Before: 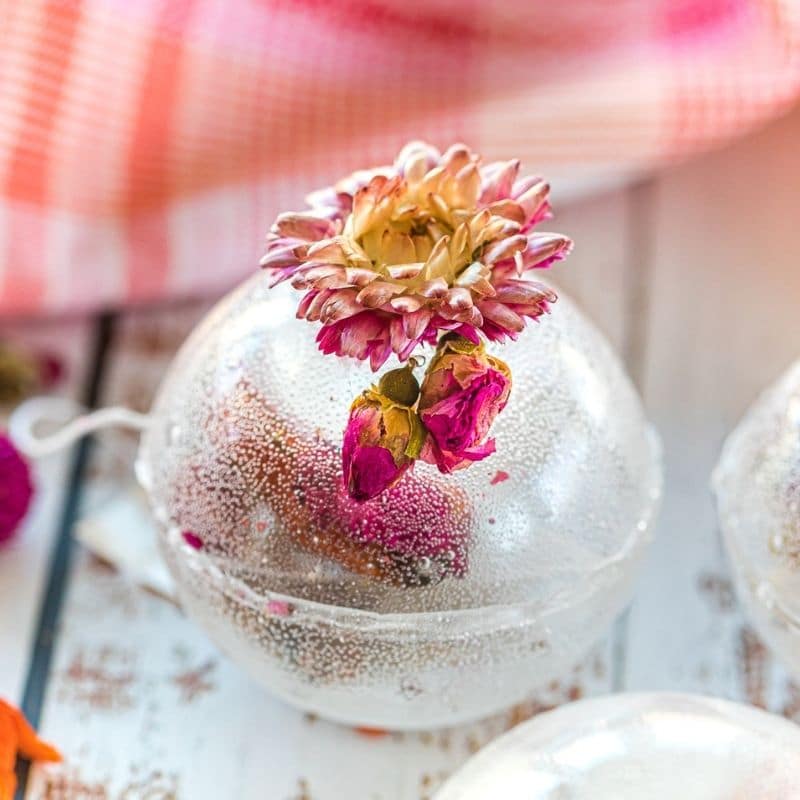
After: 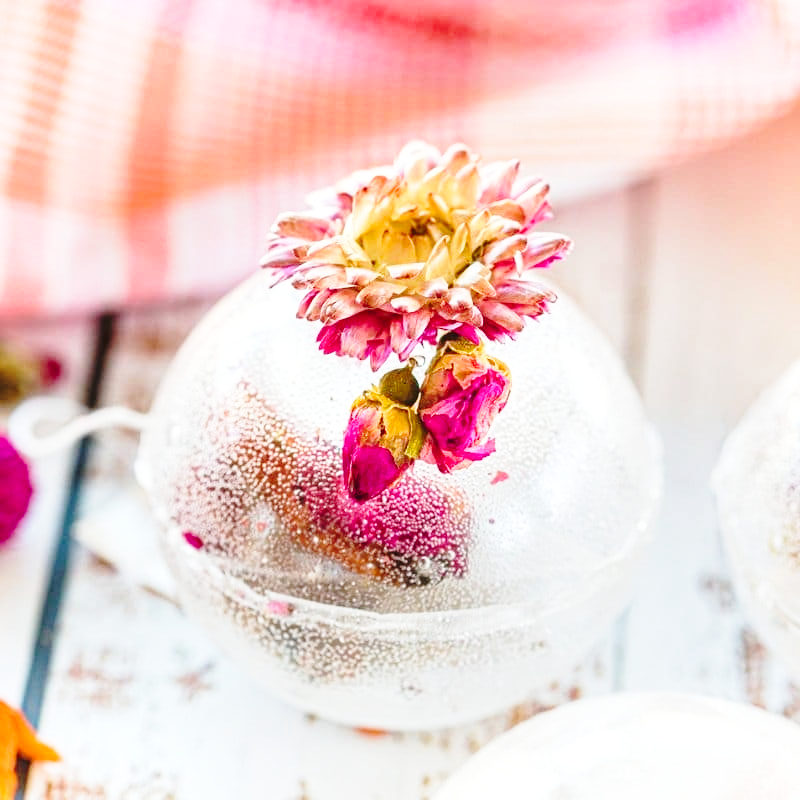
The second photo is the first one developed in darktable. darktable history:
base curve: curves: ch0 [(0, 0) (0.032, 0.037) (0.105, 0.228) (0.435, 0.76) (0.856, 0.983) (1, 1)], exposure shift 0.01, preserve colors none
